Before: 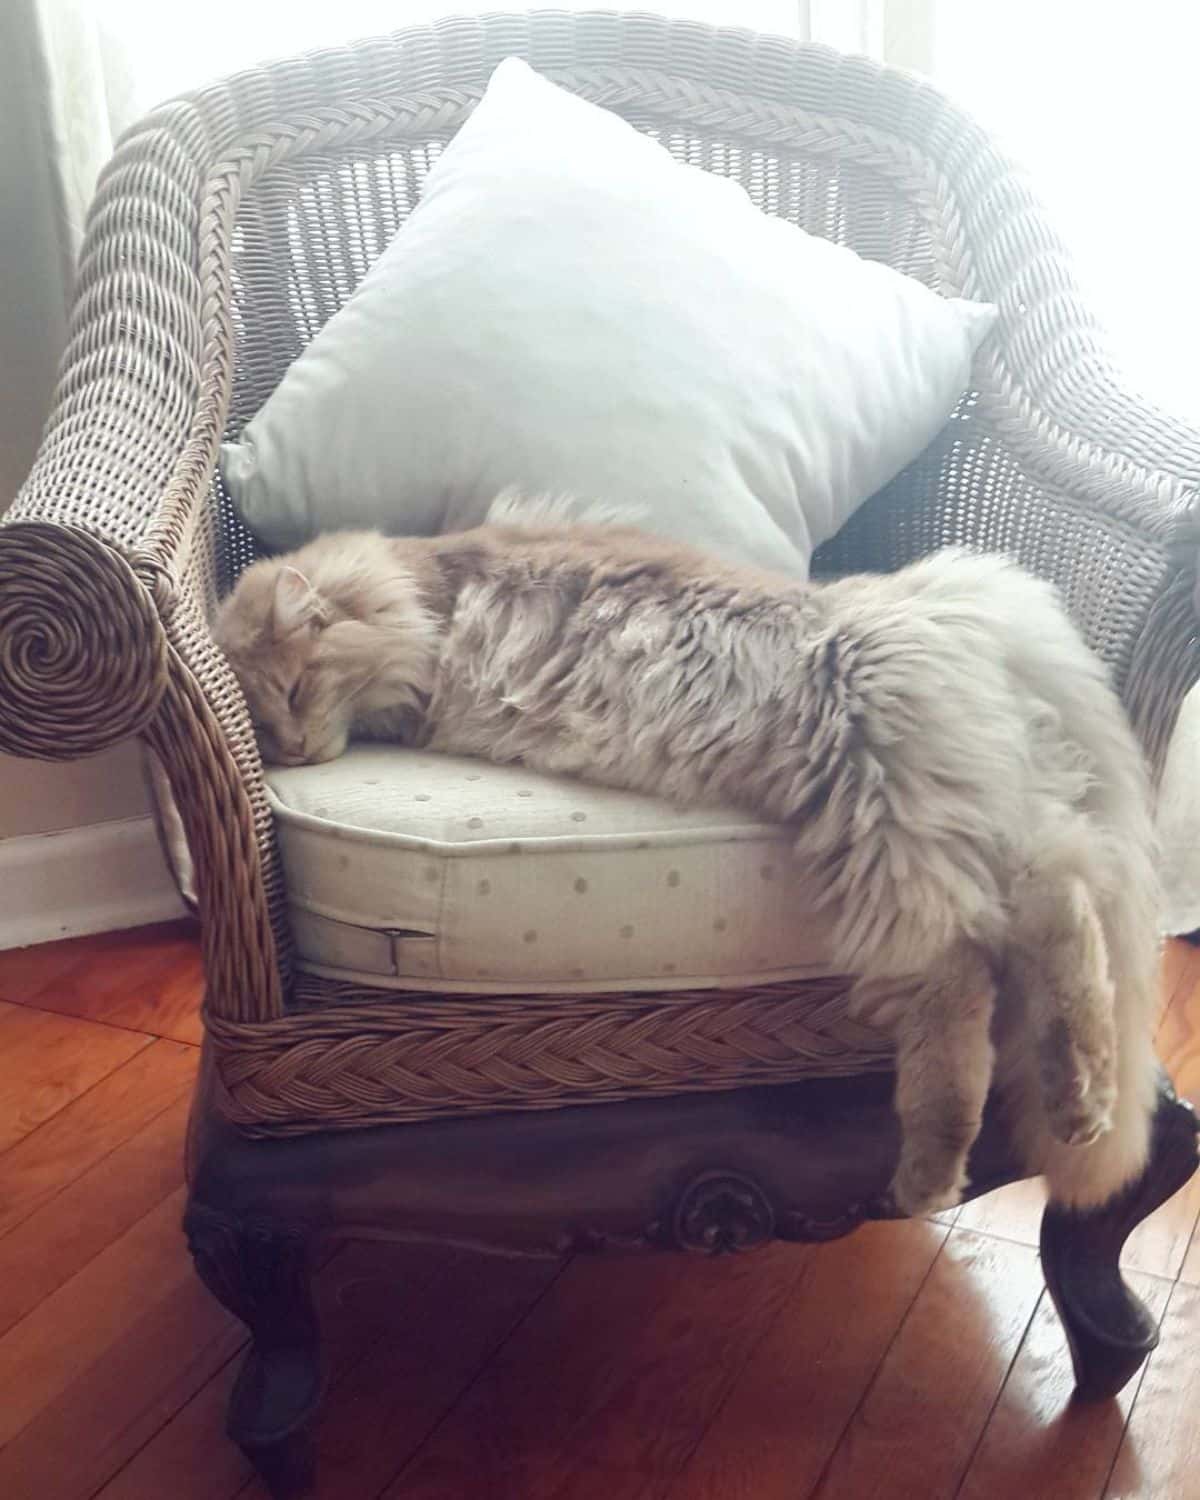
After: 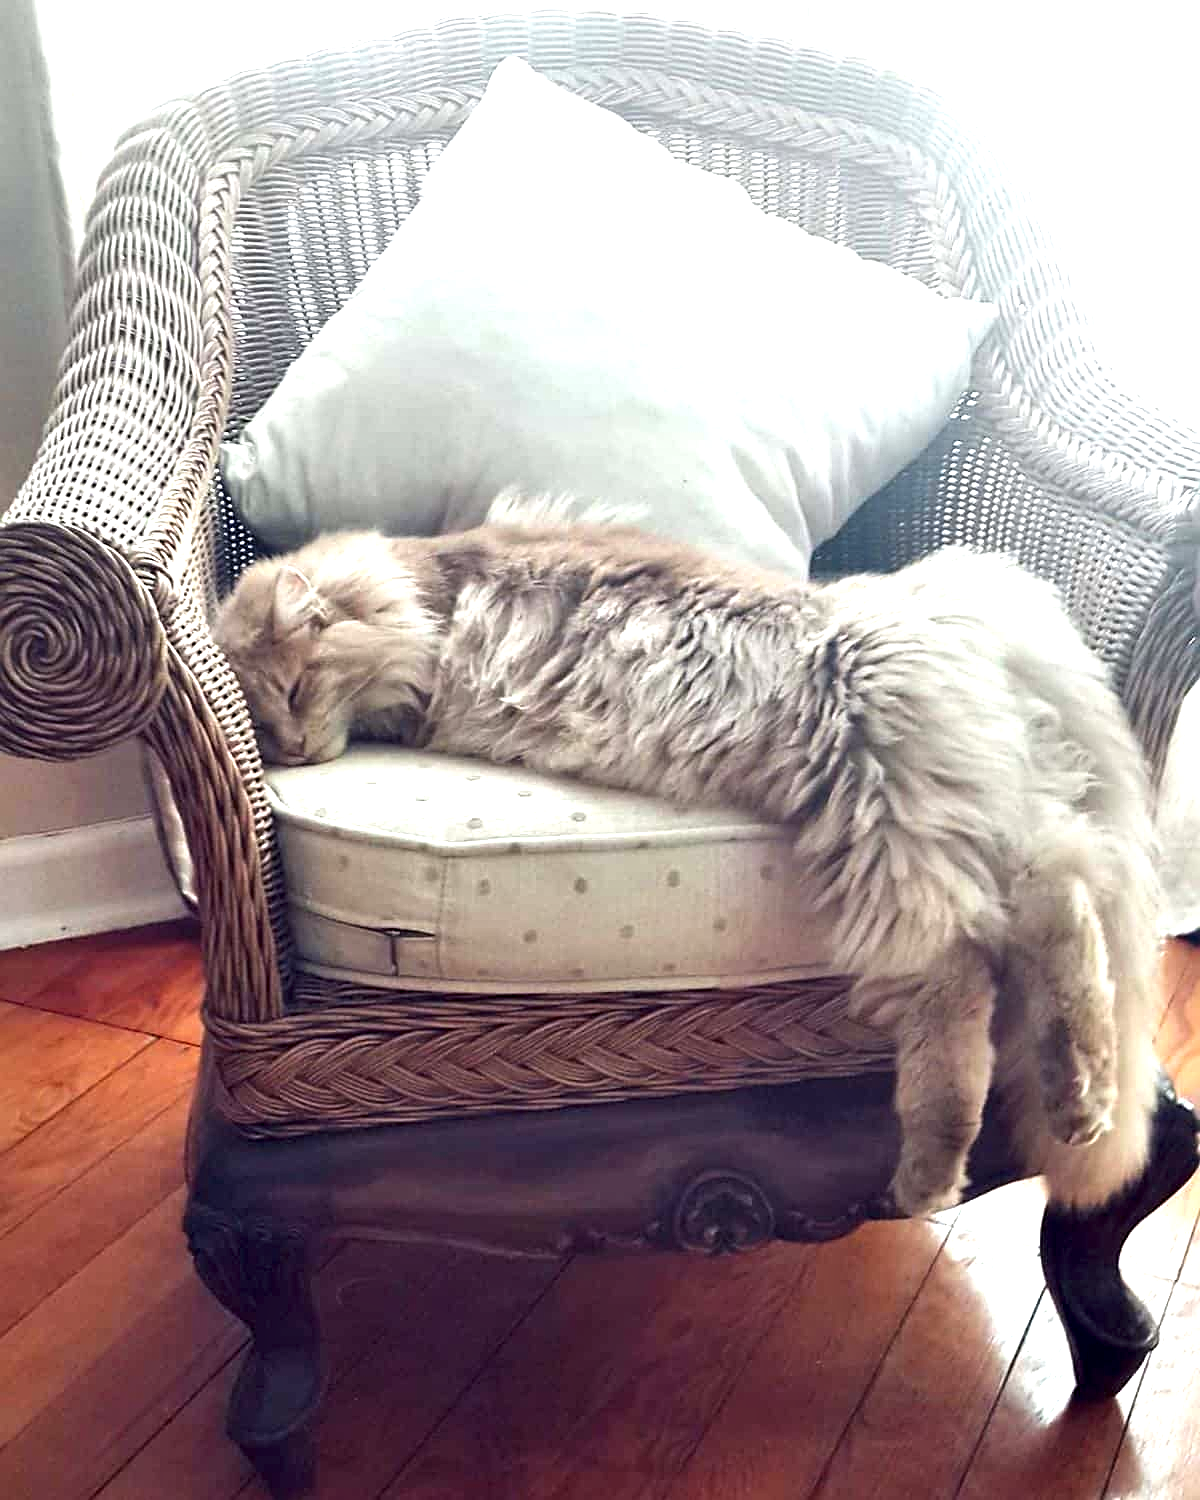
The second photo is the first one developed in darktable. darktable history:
sharpen: on, module defaults
contrast equalizer: y [[0.6 ×6], [0.55 ×6], [0 ×6], [0 ×6], [0 ×6]]
exposure: exposure 0.494 EV, compensate highlight preservation false
